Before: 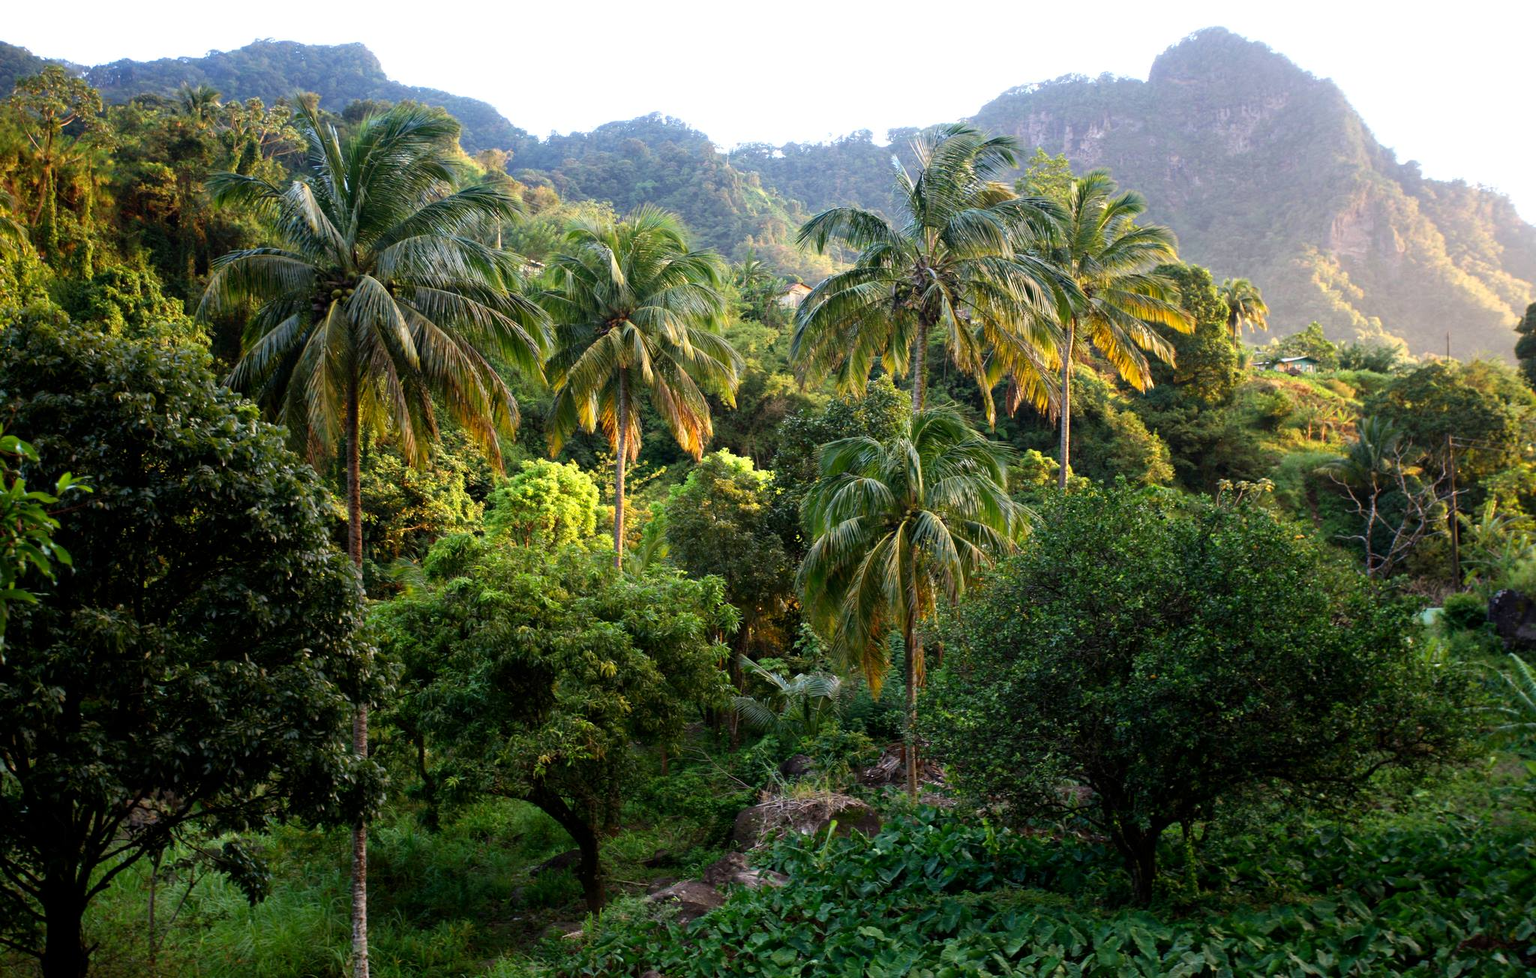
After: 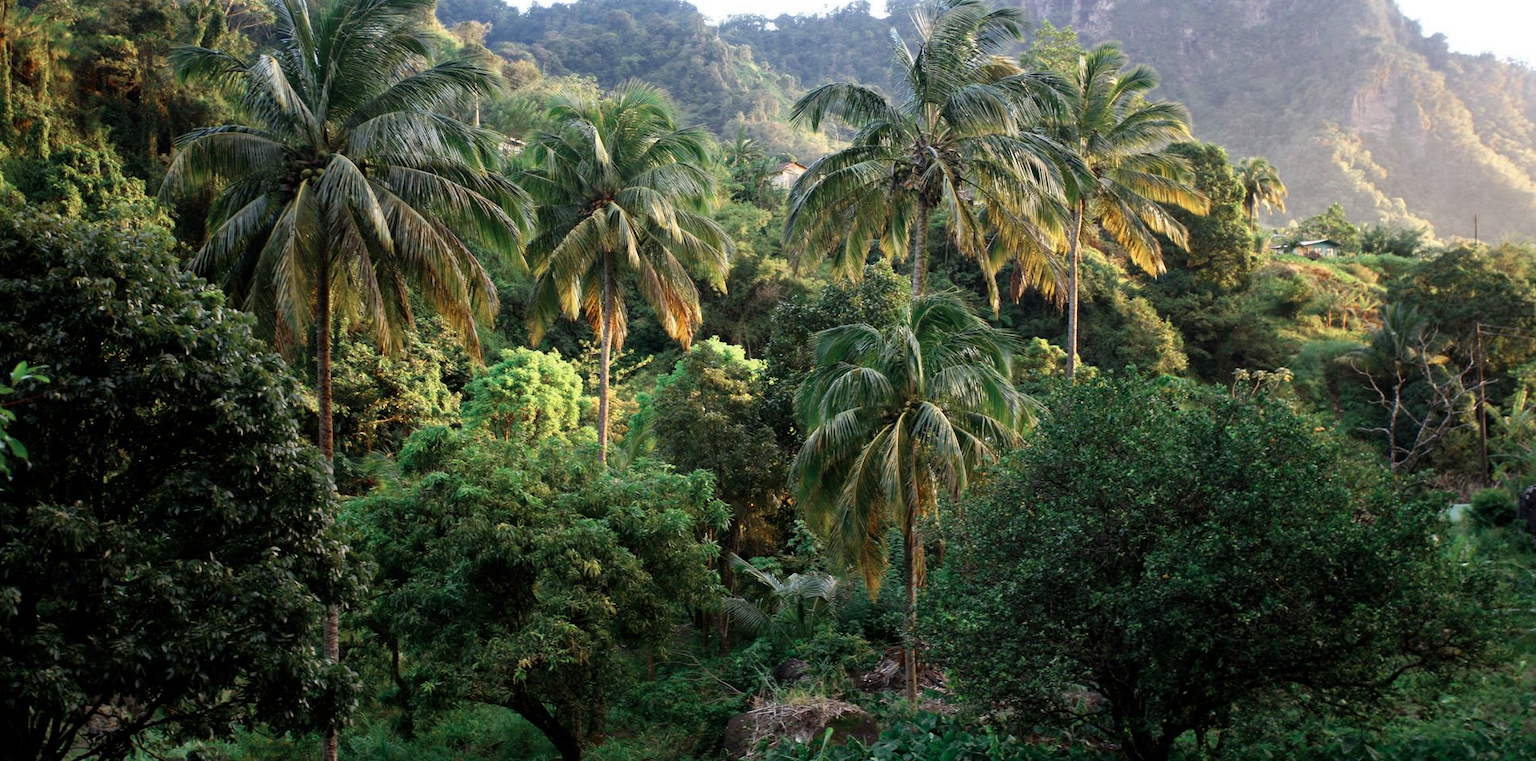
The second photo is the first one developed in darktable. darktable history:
crop and rotate: left 2.991%, top 13.302%, right 1.981%, bottom 12.636%
color zones: curves: ch0 [(0, 0.5) (0.125, 0.4) (0.25, 0.5) (0.375, 0.4) (0.5, 0.4) (0.625, 0.35) (0.75, 0.35) (0.875, 0.5)]; ch1 [(0, 0.35) (0.125, 0.45) (0.25, 0.35) (0.375, 0.35) (0.5, 0.35) (0.625, 0.35) (0.75, 0.45) (0.875, 0.35)]; ch2 [(0, 0.6) (0.125, 0.5) (0.25, 0.5) (0.375, 0.6) (0.5, 0.6) (0.625, 0.5) (0.75, 0.5) (0.875, 0.5)]
